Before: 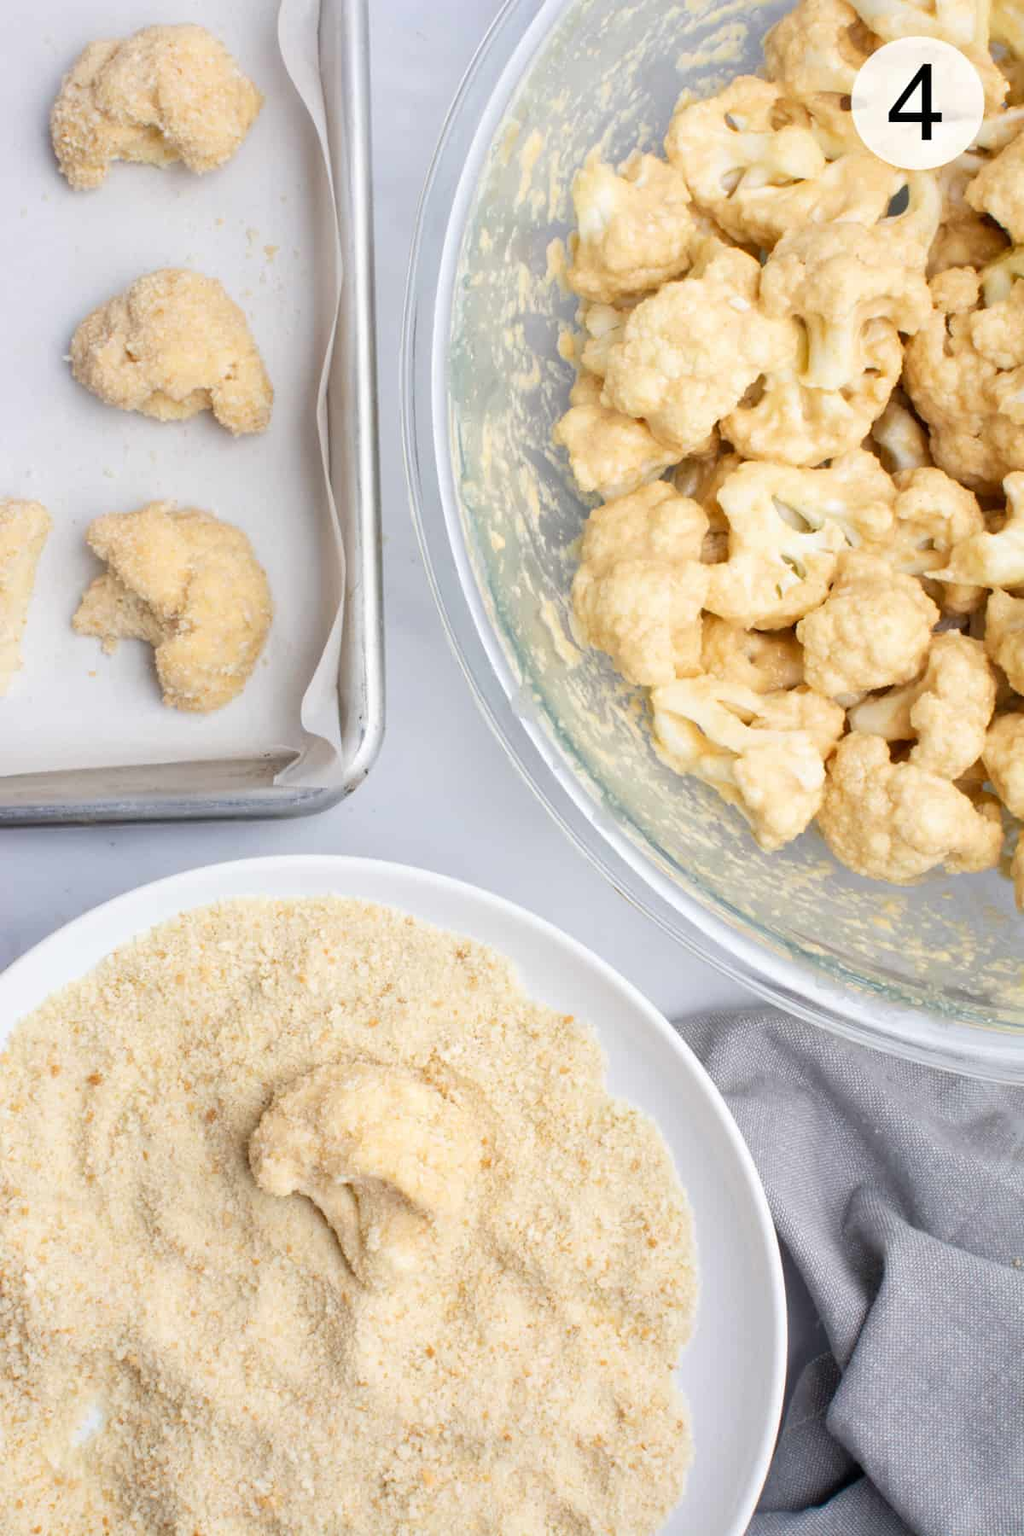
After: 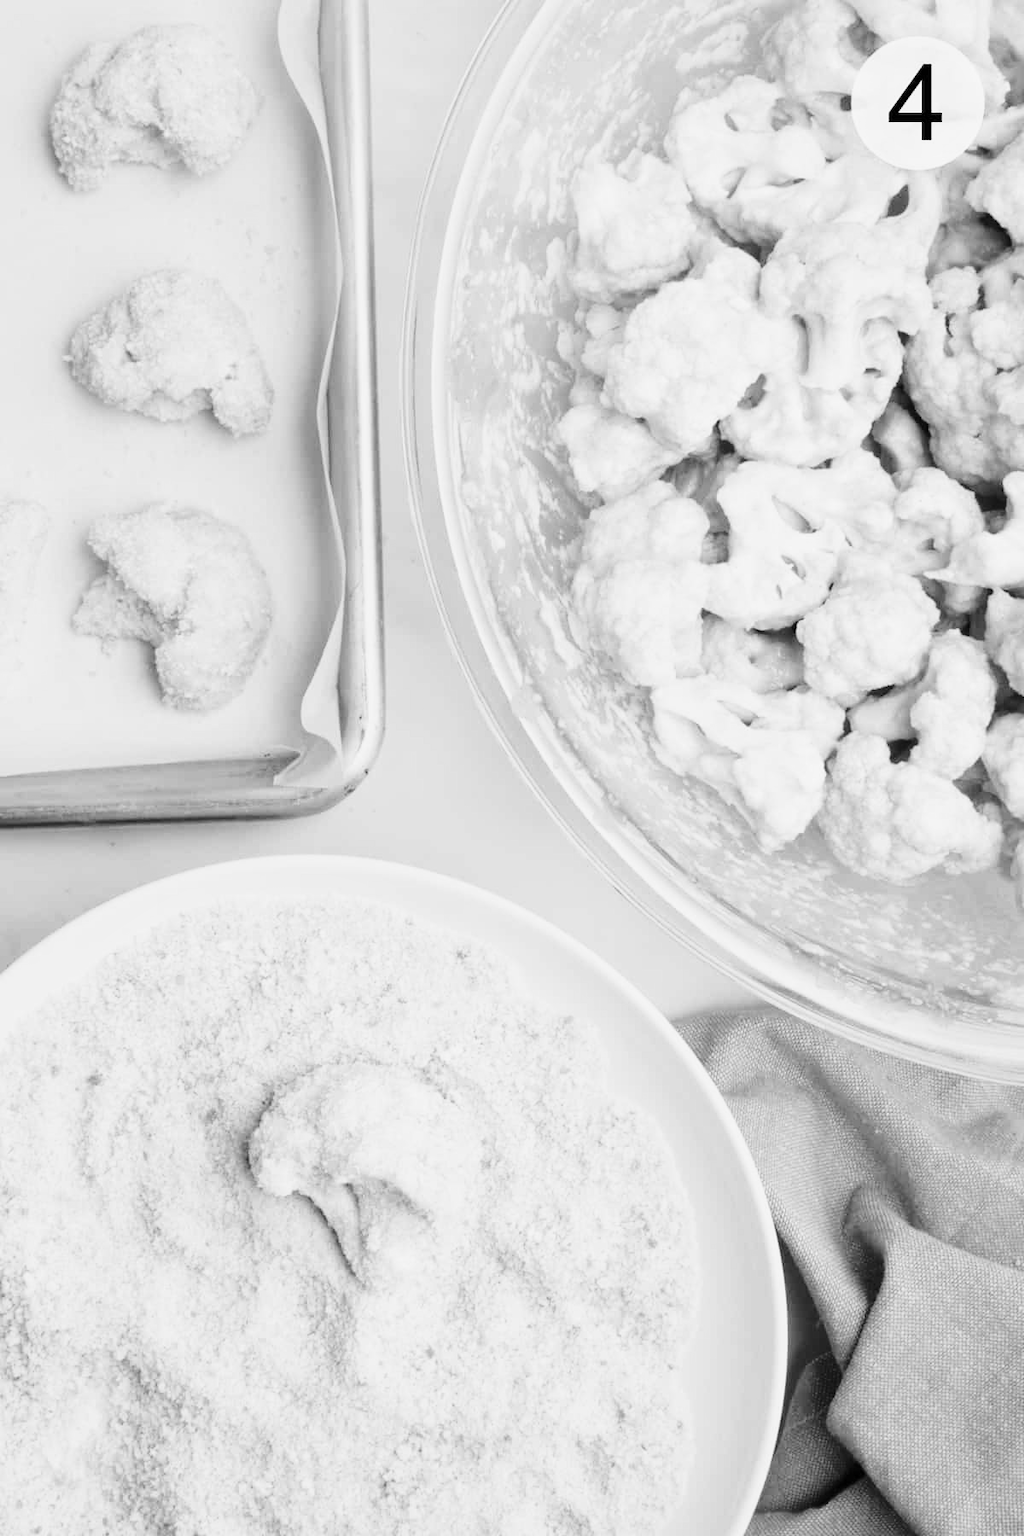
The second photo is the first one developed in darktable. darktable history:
contrast brightness saturation: contrast 0.04, saturation 0.07
base curve: curves: ch0 [(0, 0) (0.036, 0.037) (0.121, 0.228) (0.46, 0.76) (0.859, 0.983) (1, 1)], preserve colors none
monochrome: a 32, b 64, size 2.3
exposure: exposure -0.36 EV, compensate highlight preservation false
tone equalizer: on, module defaults
